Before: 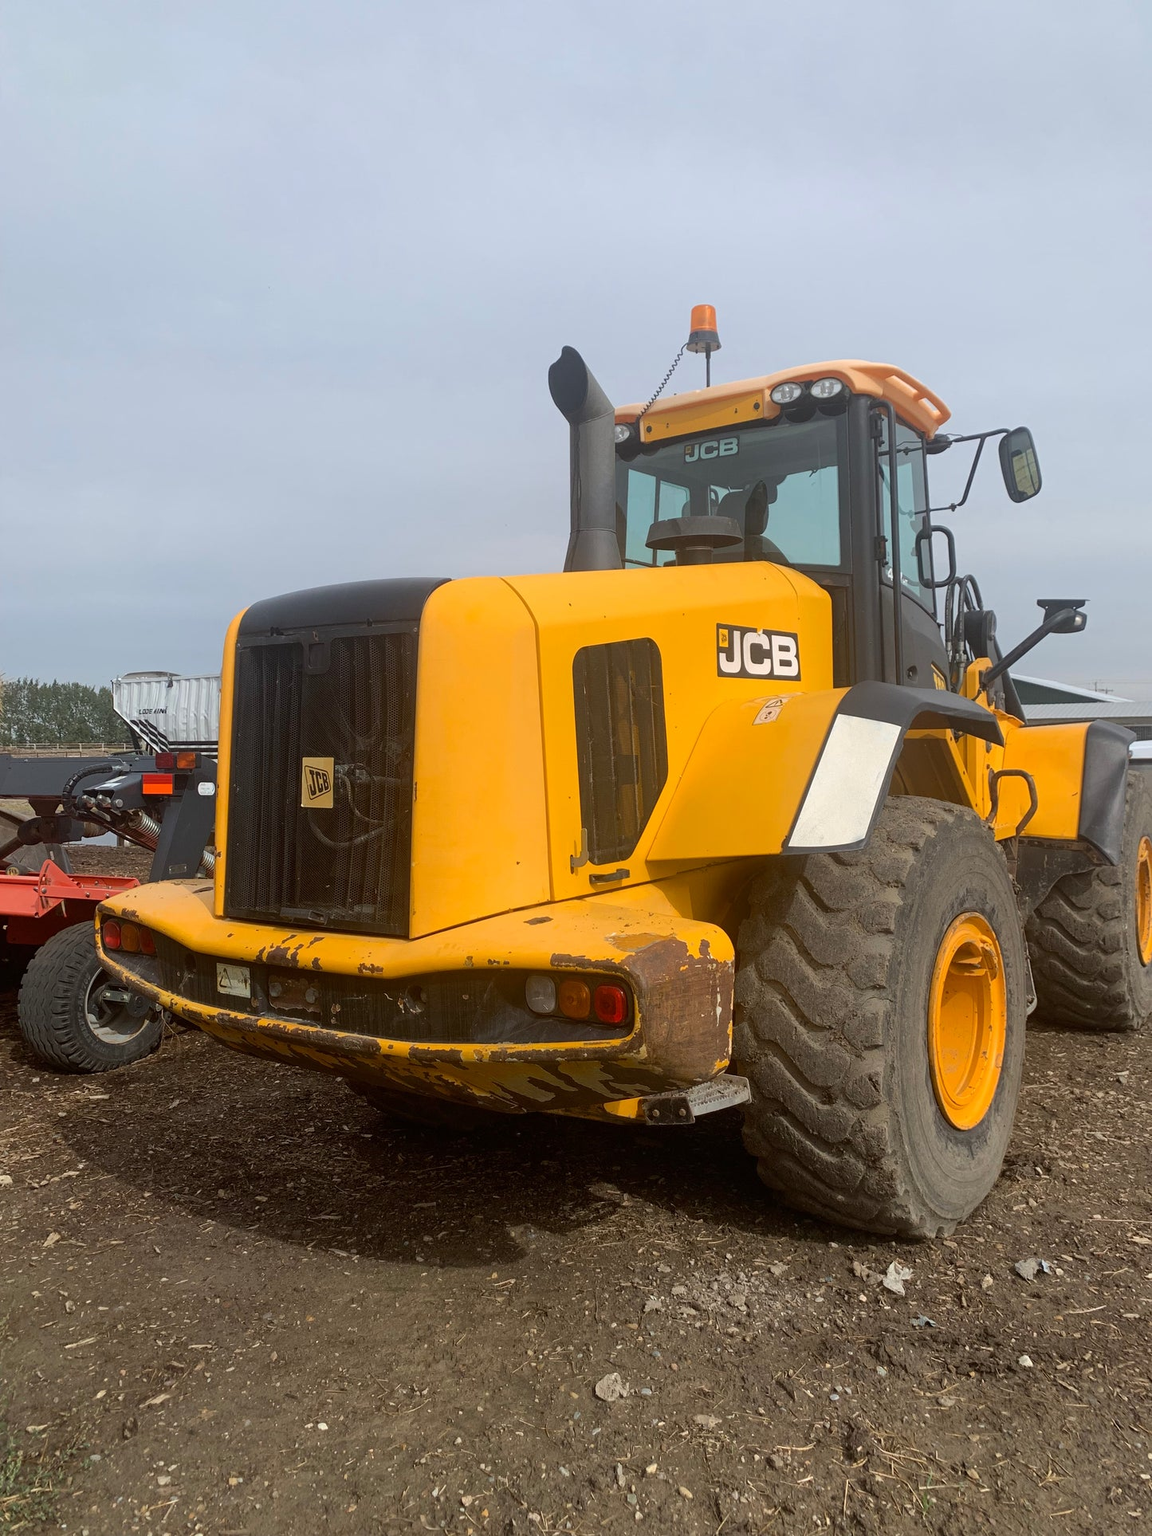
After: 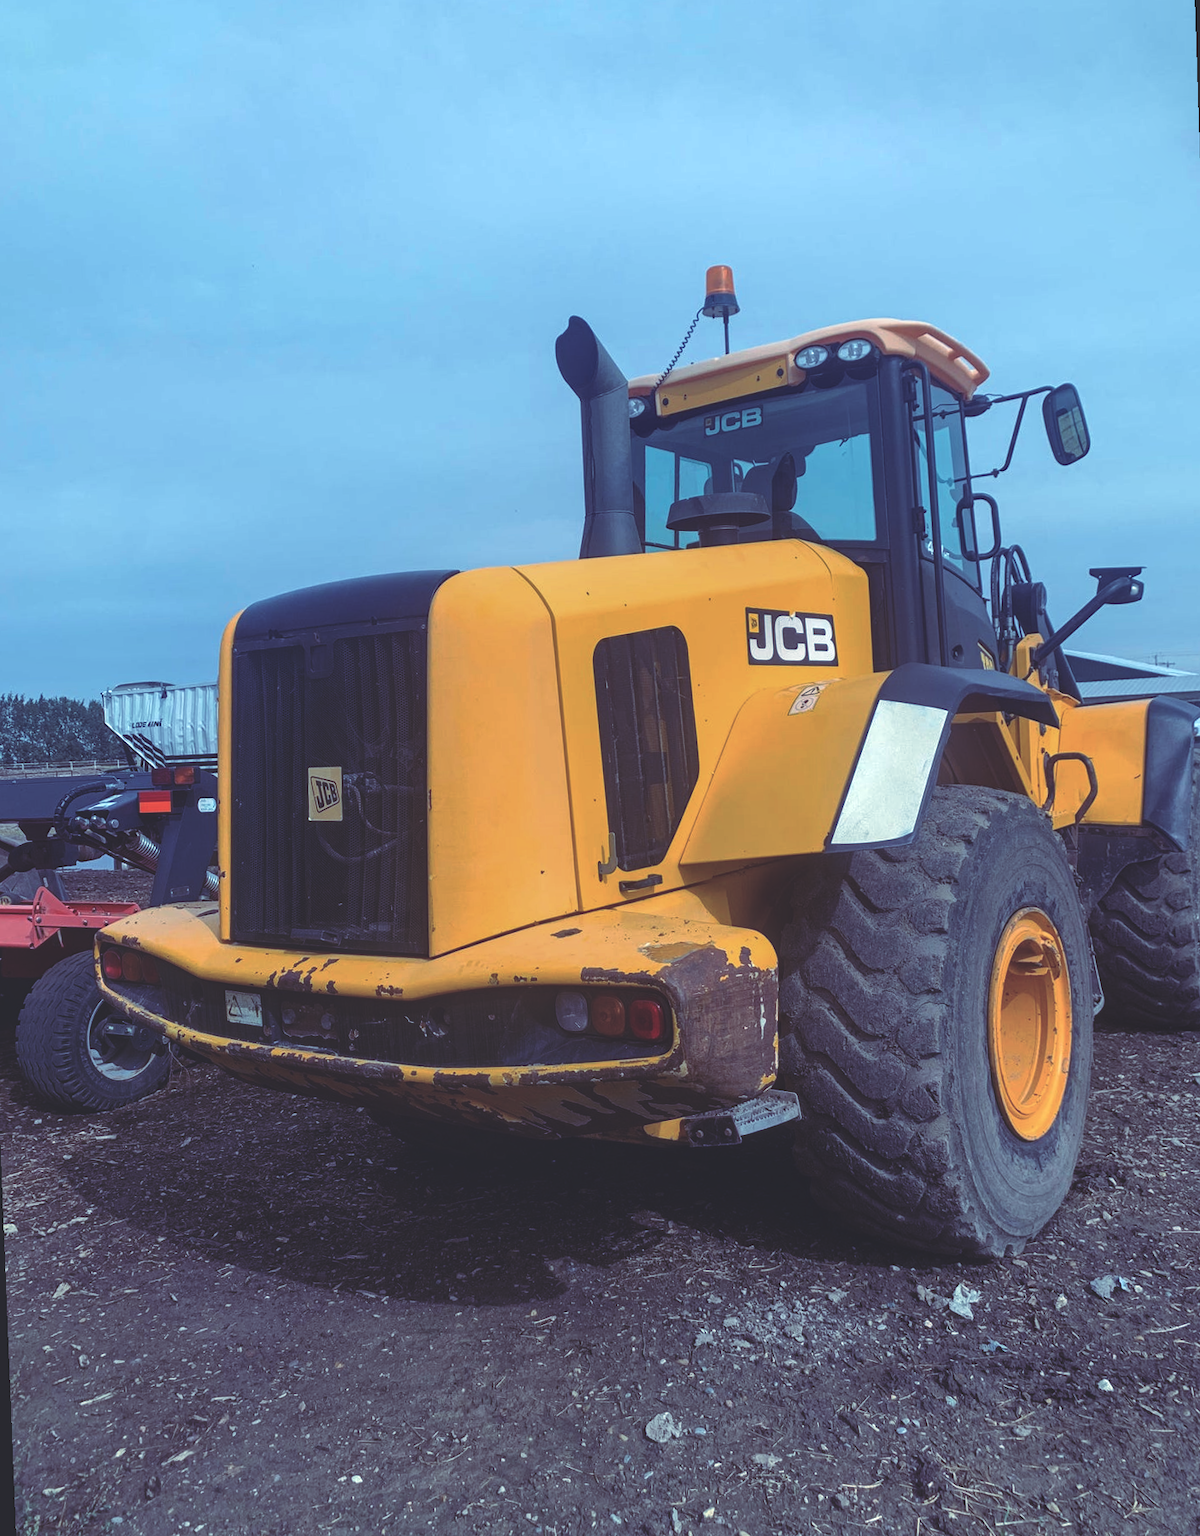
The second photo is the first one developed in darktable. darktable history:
rotate and perspective: rotation -2.12°, lens shift (vertical) 0.009, lens shift (horizontal) -0.008, automatic cropping original format, crop left 0.036, crop right 0.964, crop top 0.05, crop bottom 0.959
local contrast: highlights 35%, detail 135%
rgb curve: curves: ch0 [(0, 0.186) (0.314, 0.284) (0.576, 0.466) (0.805, 0.691) (0.936, 0.886)]; ch1 [(0, 0.186) (0.314, 0.284) (0.581, 0.534) (0.771, 0.746) (0.936, 0.958)]; ch2 [(0, 0.216) (0.275, 0.39) (1, 1)], mode RGB, independent channels, compensate middle gray true, preserve colors none
white balance: red 1.004, blue 1.096
